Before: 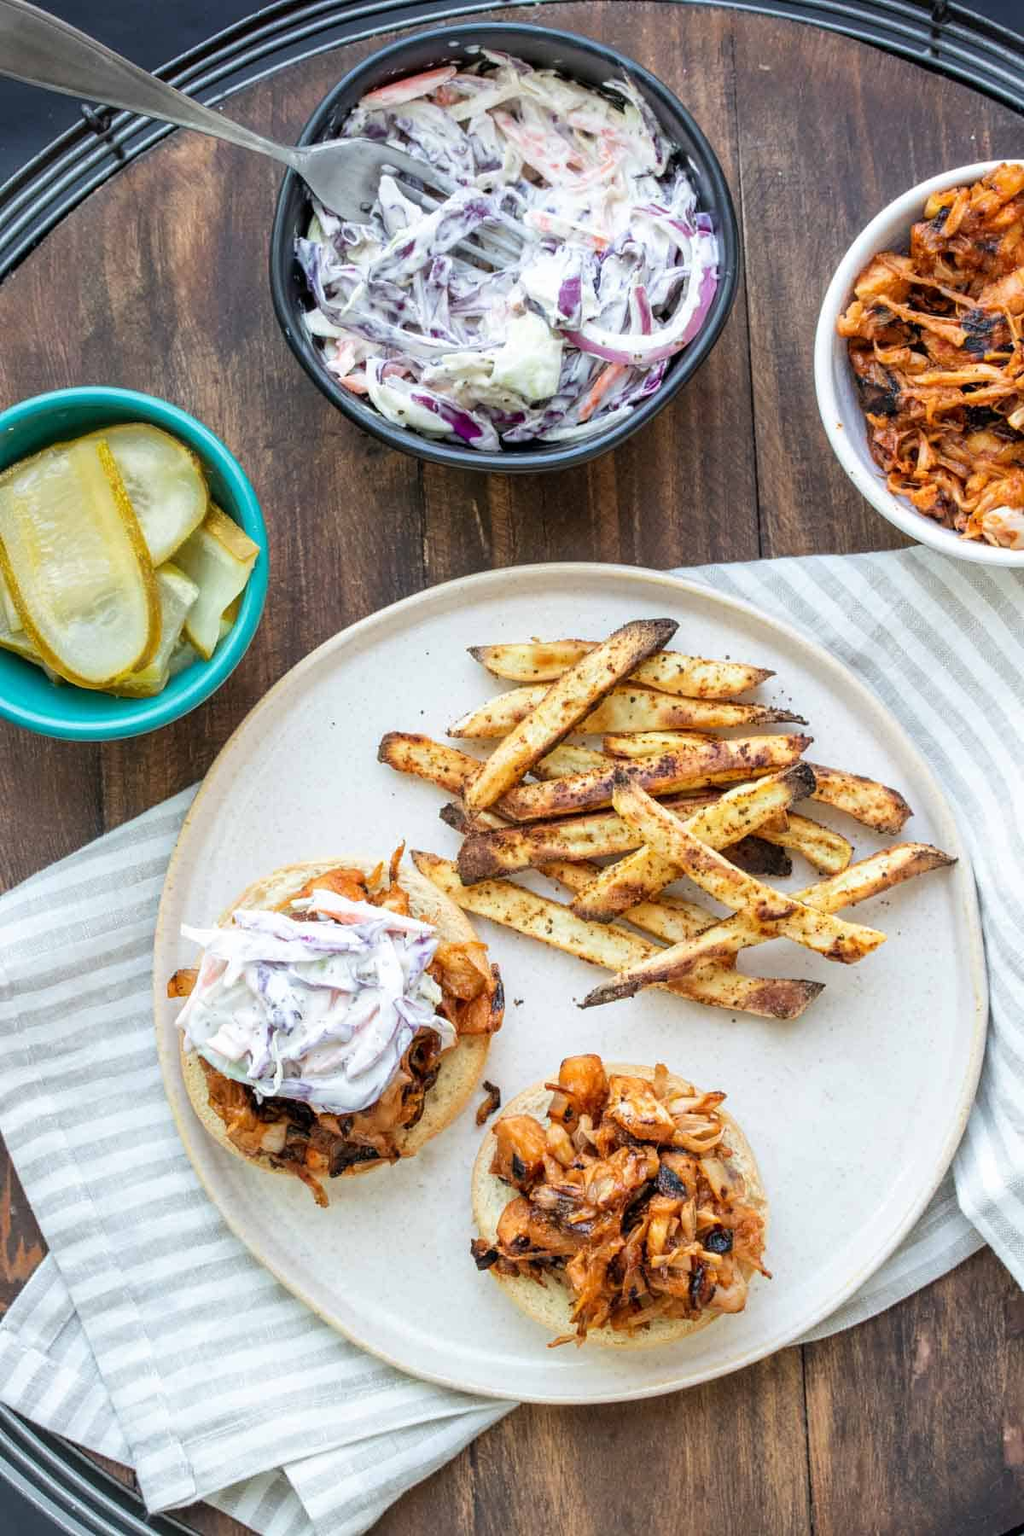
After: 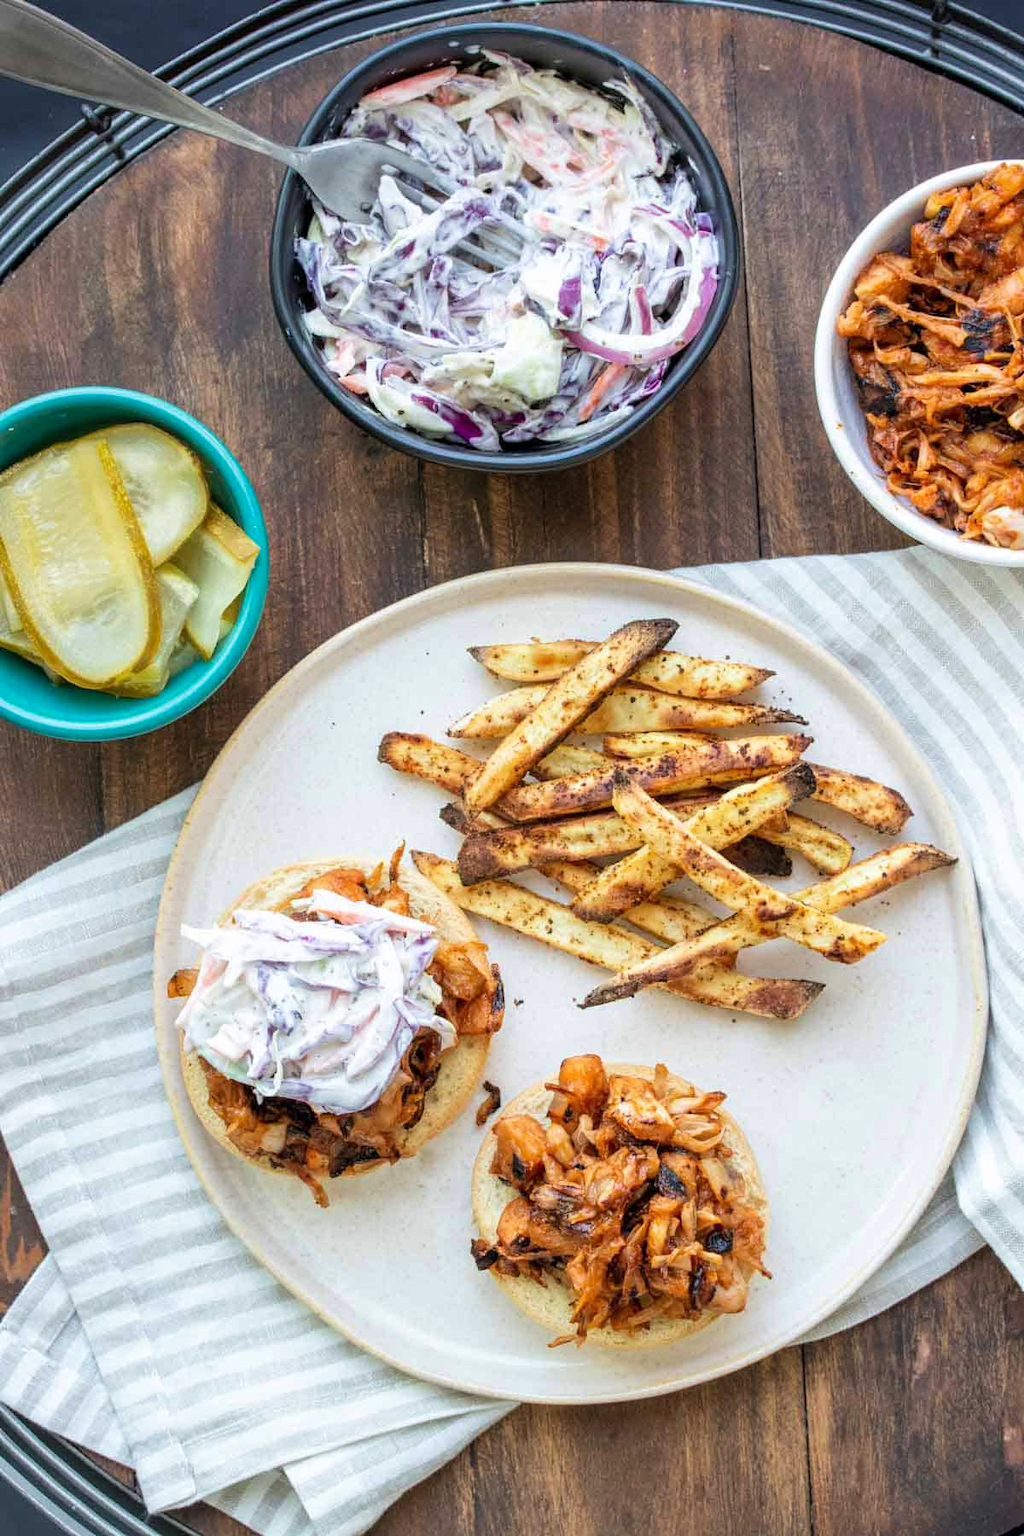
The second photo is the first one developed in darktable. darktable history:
velvia: strength 15.61%
